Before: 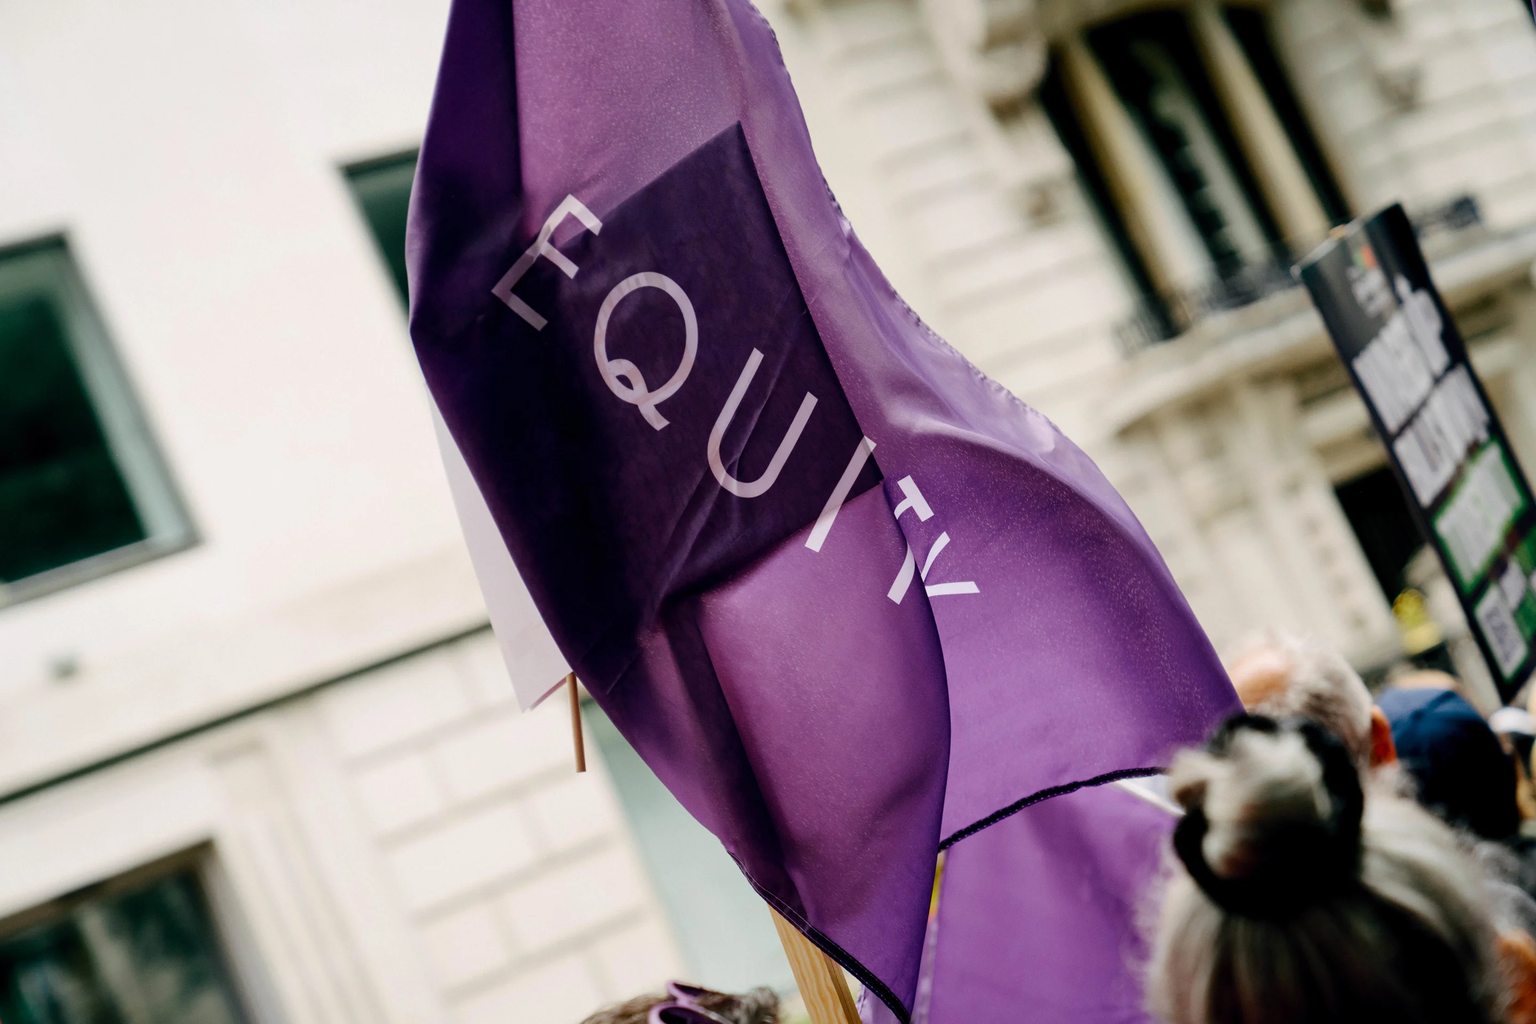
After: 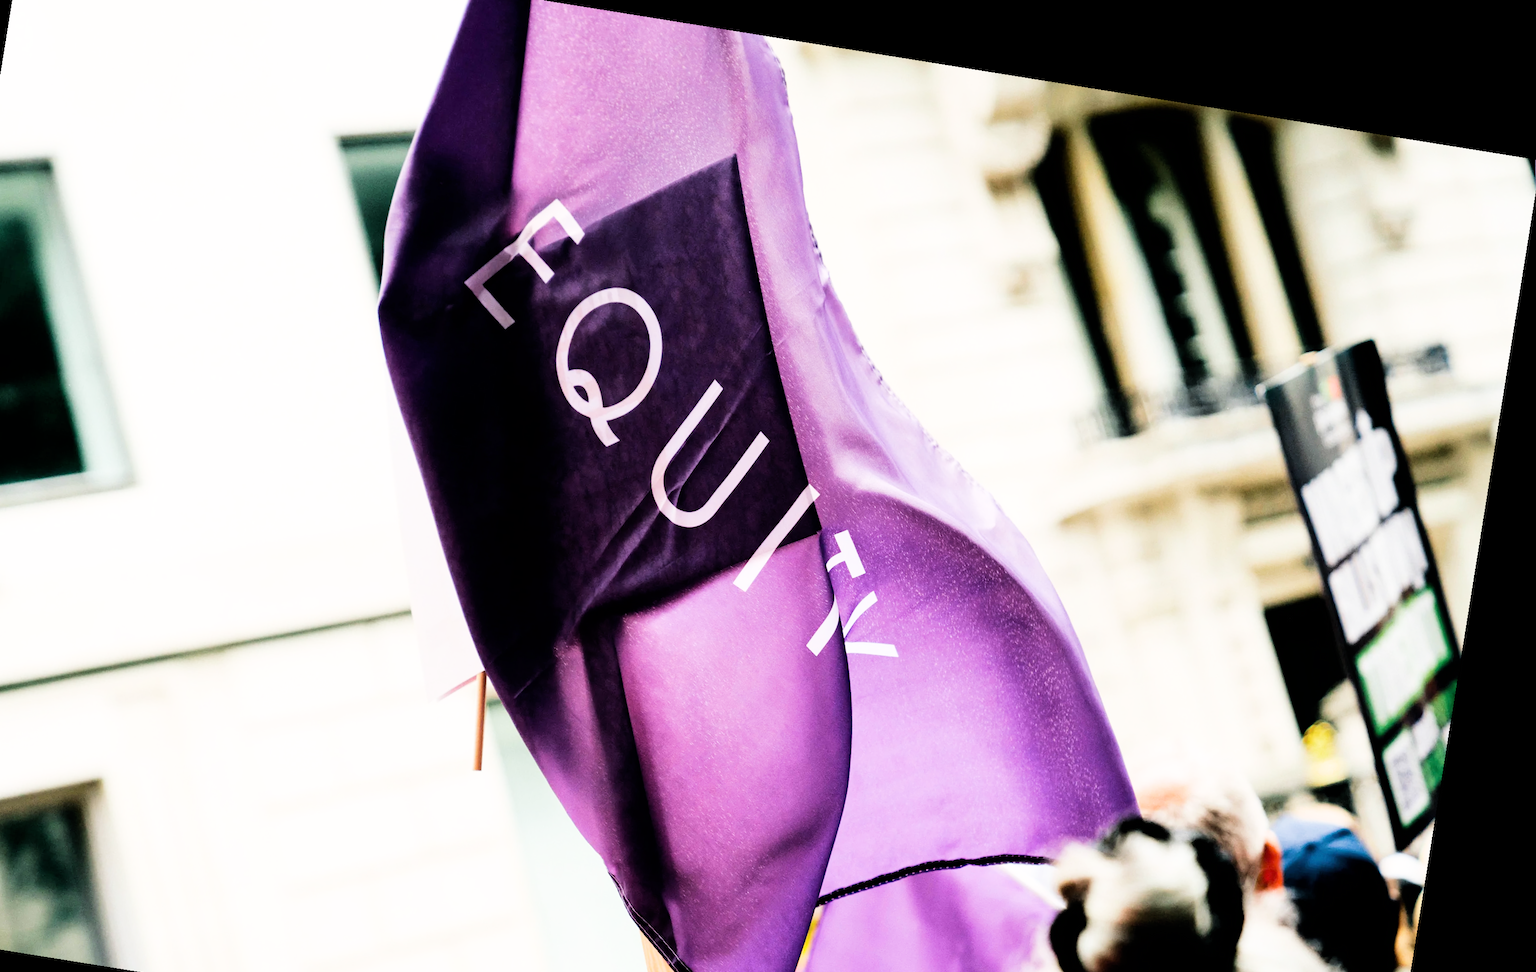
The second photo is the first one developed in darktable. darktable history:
exposure: black level correction 0, exposure 1.675 EV, compensate exposure bias true, compensate highlight preservation false
filmic rgb: black relative exposure -5 EV, hardness 2.88, contrast 1.4, highlights saturation mix -30%
crop: left 8.155%, top 6.611%, bottom 15.385%
rotate and perspective: rotation 9.12°, automatic cropping off
